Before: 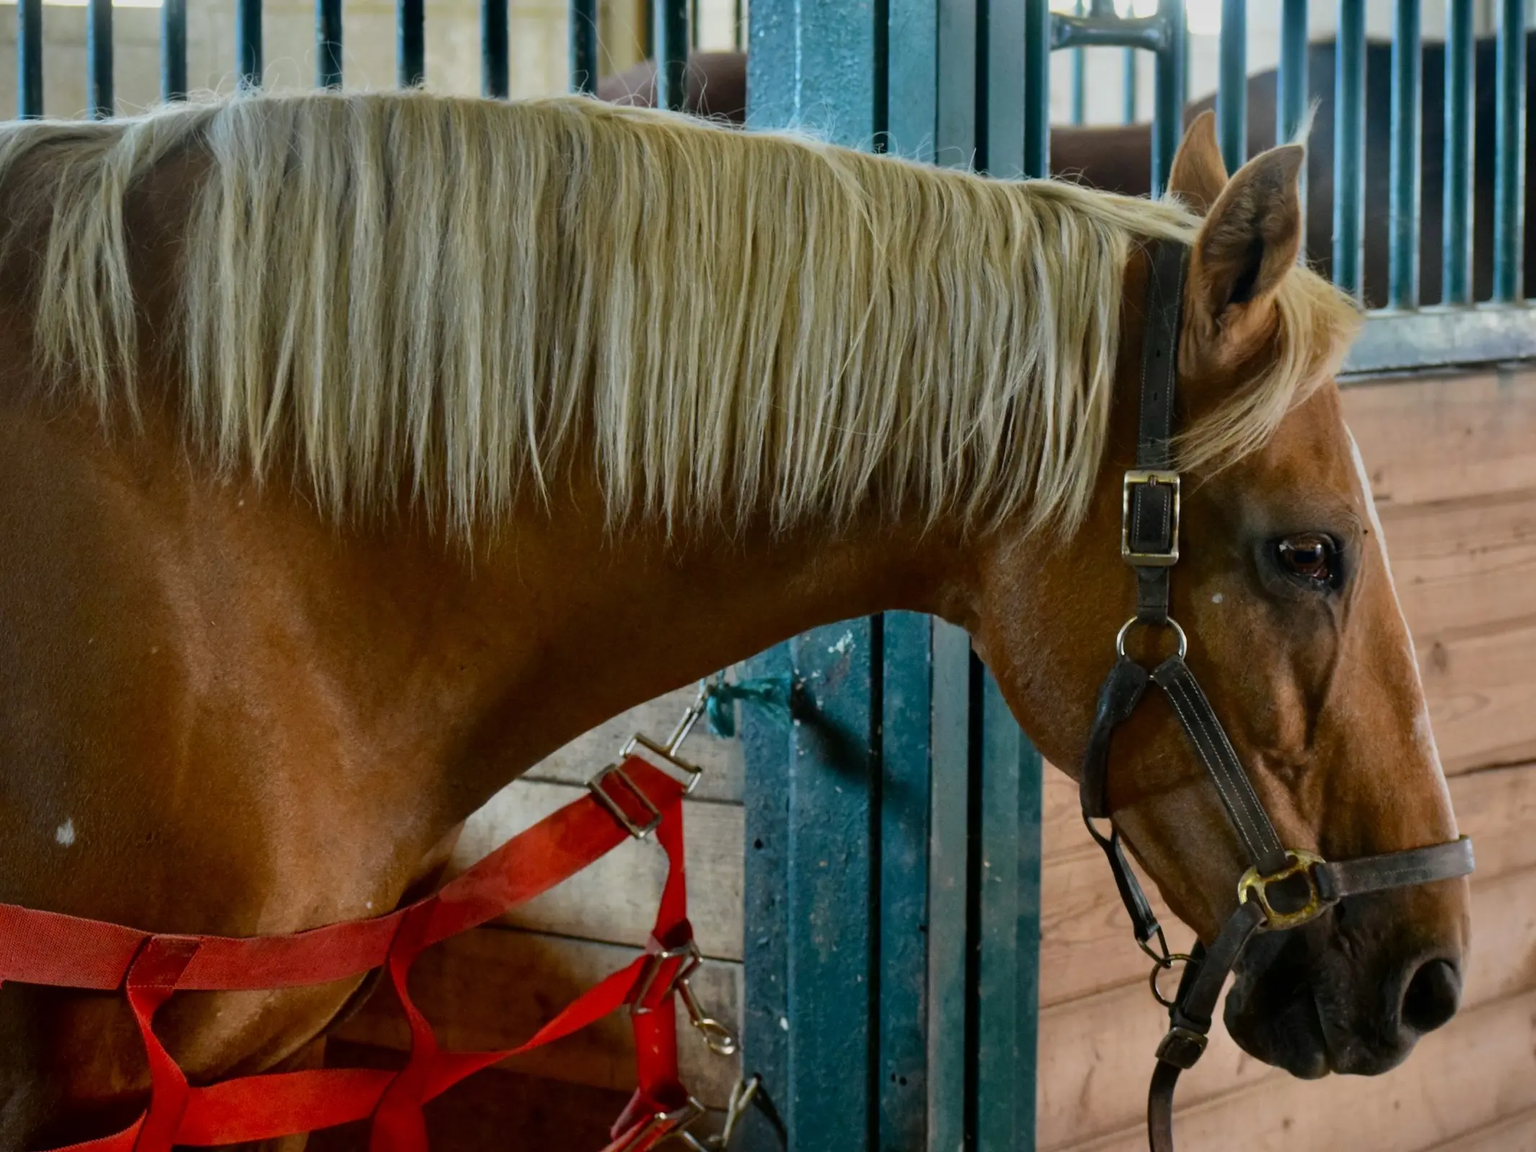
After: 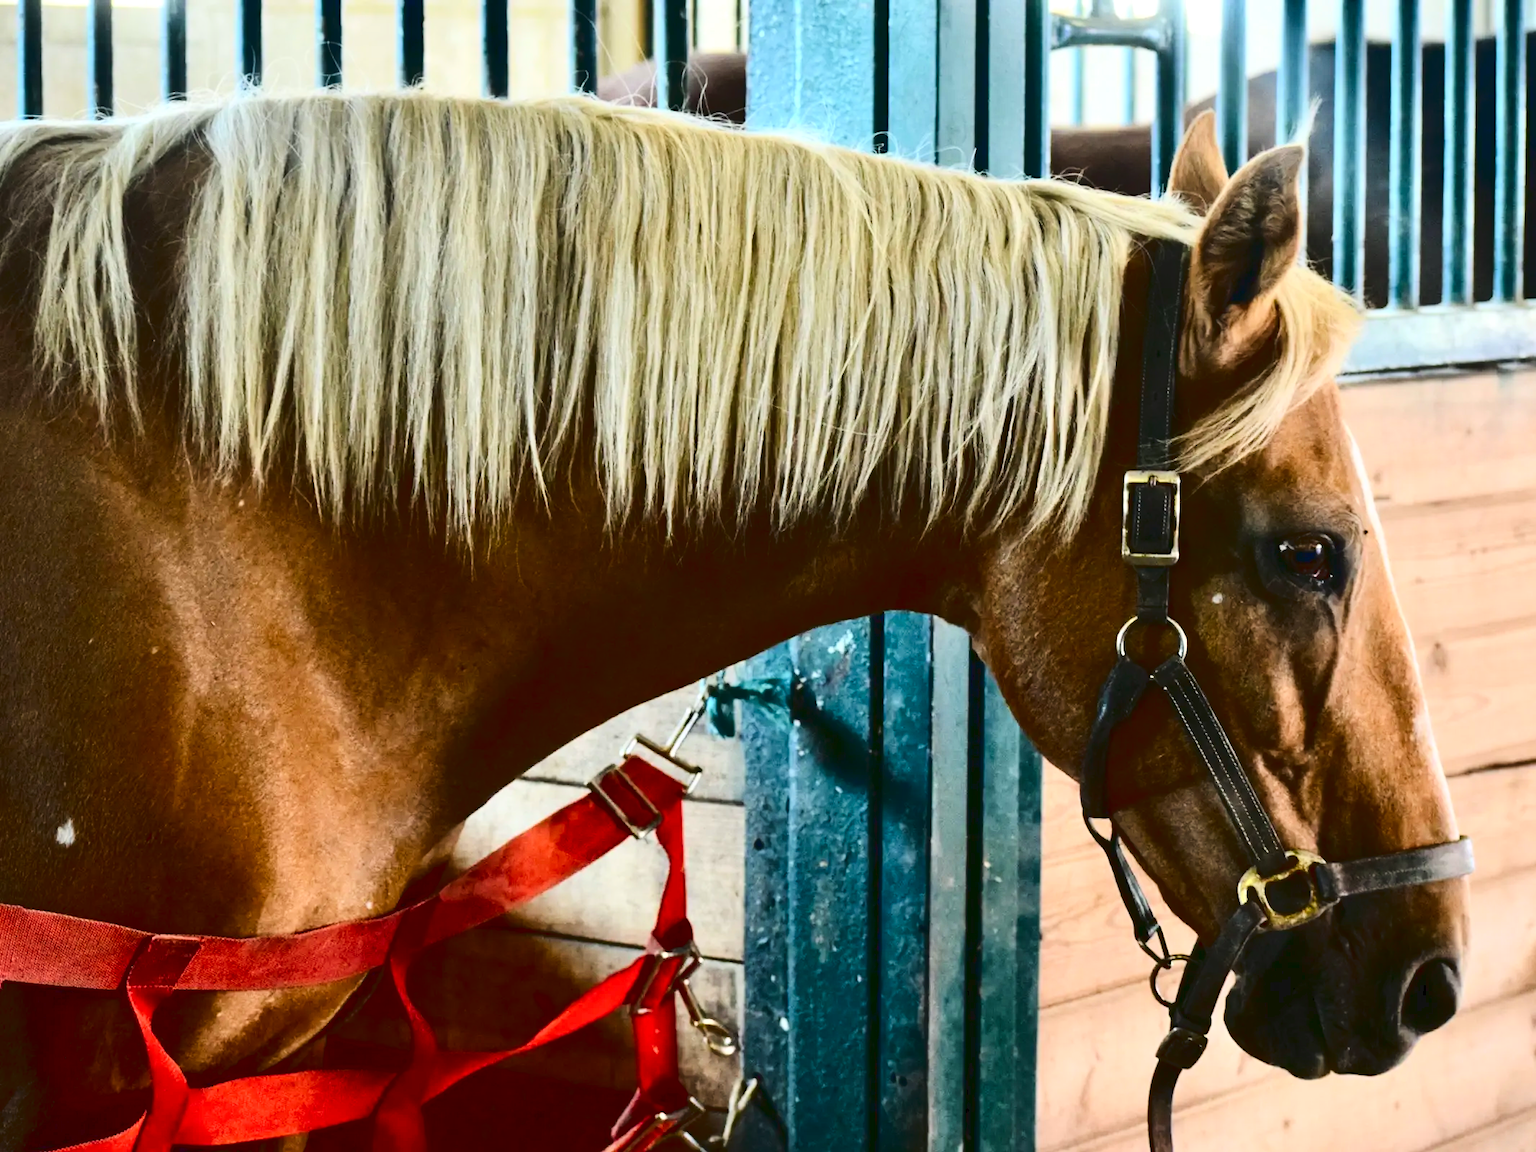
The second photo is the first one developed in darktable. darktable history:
tone curve: curves: ch0 [(0, 0) (0.003, 0.047) (0.011, 0.051) (0.025, 0.061) (0.044, 0.075) (0.069, 0.09) (0.1, 0.102) (0.136, 0.125) (0.177, 0.173) (0.224, 0.226) (0.277, 0.303) (0.335, 0.388) (0.399, 0.469) (0.468, 0.545) (0.543, 0.623) (0.623, 0.695) (0.709, 0.766) (0.801, 0.832) (0.898, 0.905) (1, 1)], color space Lab, linked channels, preserve colors none
exposure: exposure 0.654 EV, compensate highlight preservation false
tone equalizer: edges refinement/feathering 500, mask exposure compensation -1.57 EV, preserve details no
contrast brightness saturation: contrast 0.378, brightness 0.107
